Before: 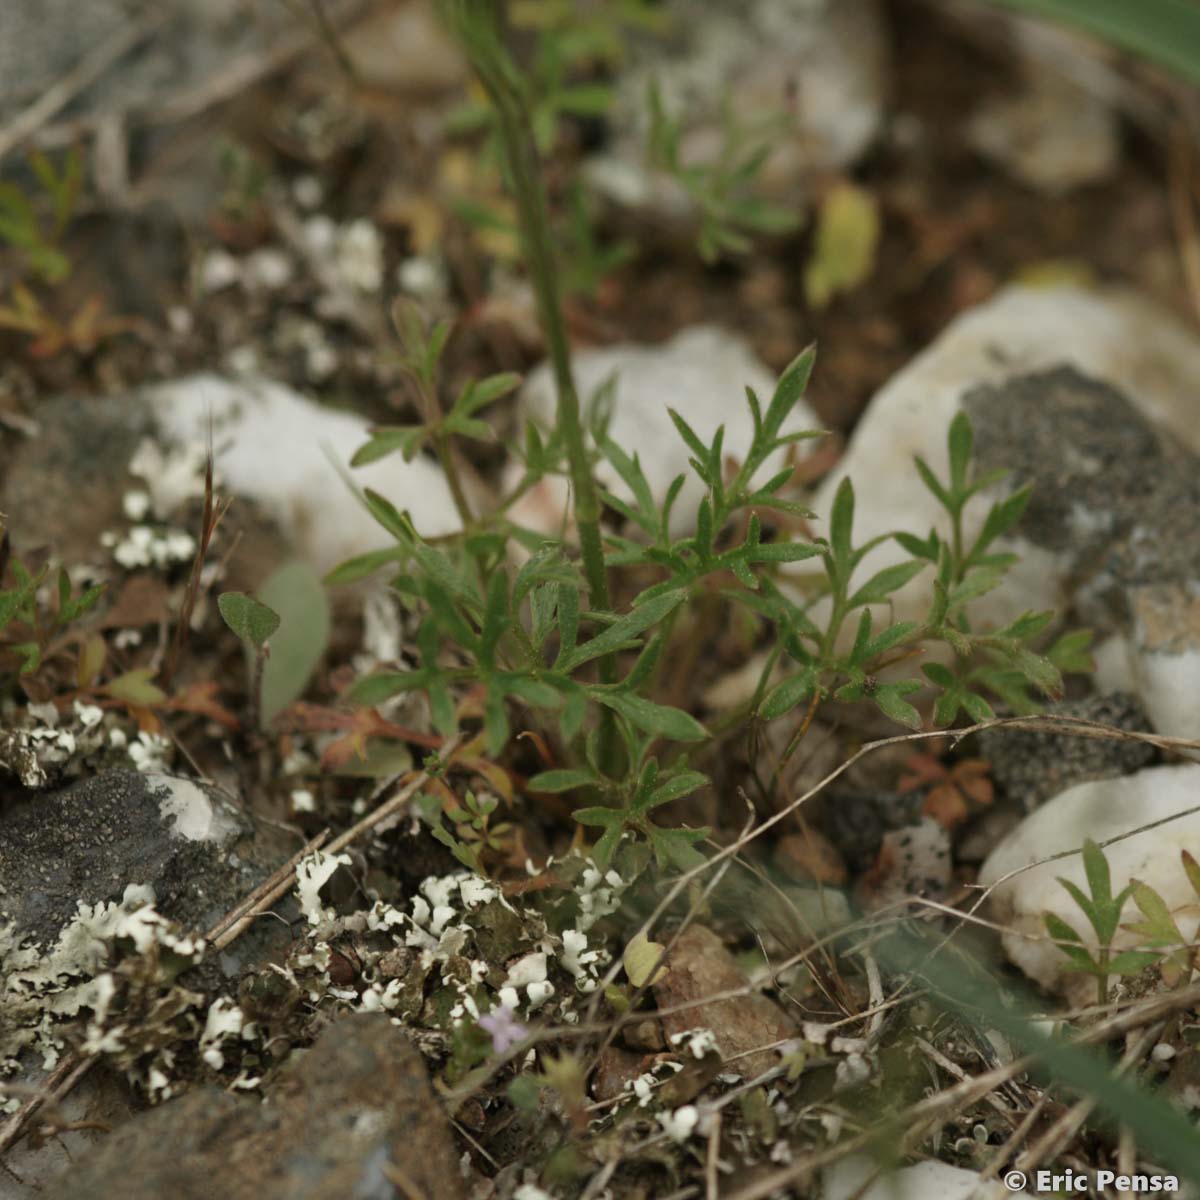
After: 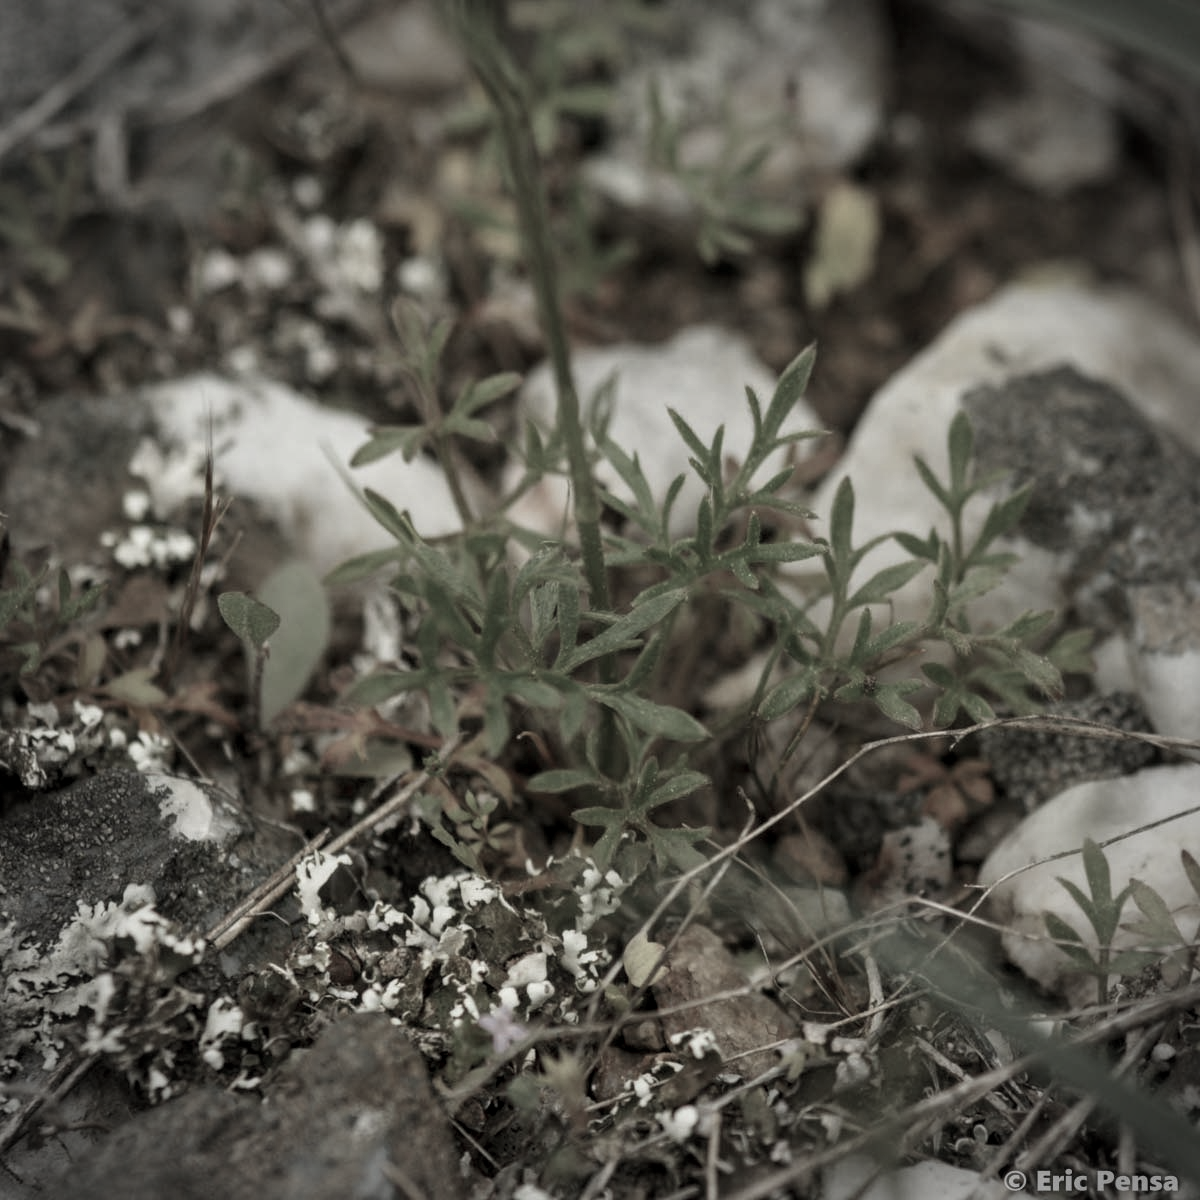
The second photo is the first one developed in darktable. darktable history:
vignetting: center (0, 0.006), unbound false
color correction: highlights b* 0.061
local contrast: on, module defaults
color zones: curves: ch1 [(0.238, 0.163) (0.476, 0.2) (0.733, 0.322) (0.848, 0.134)]
velvia: on, module defaults
